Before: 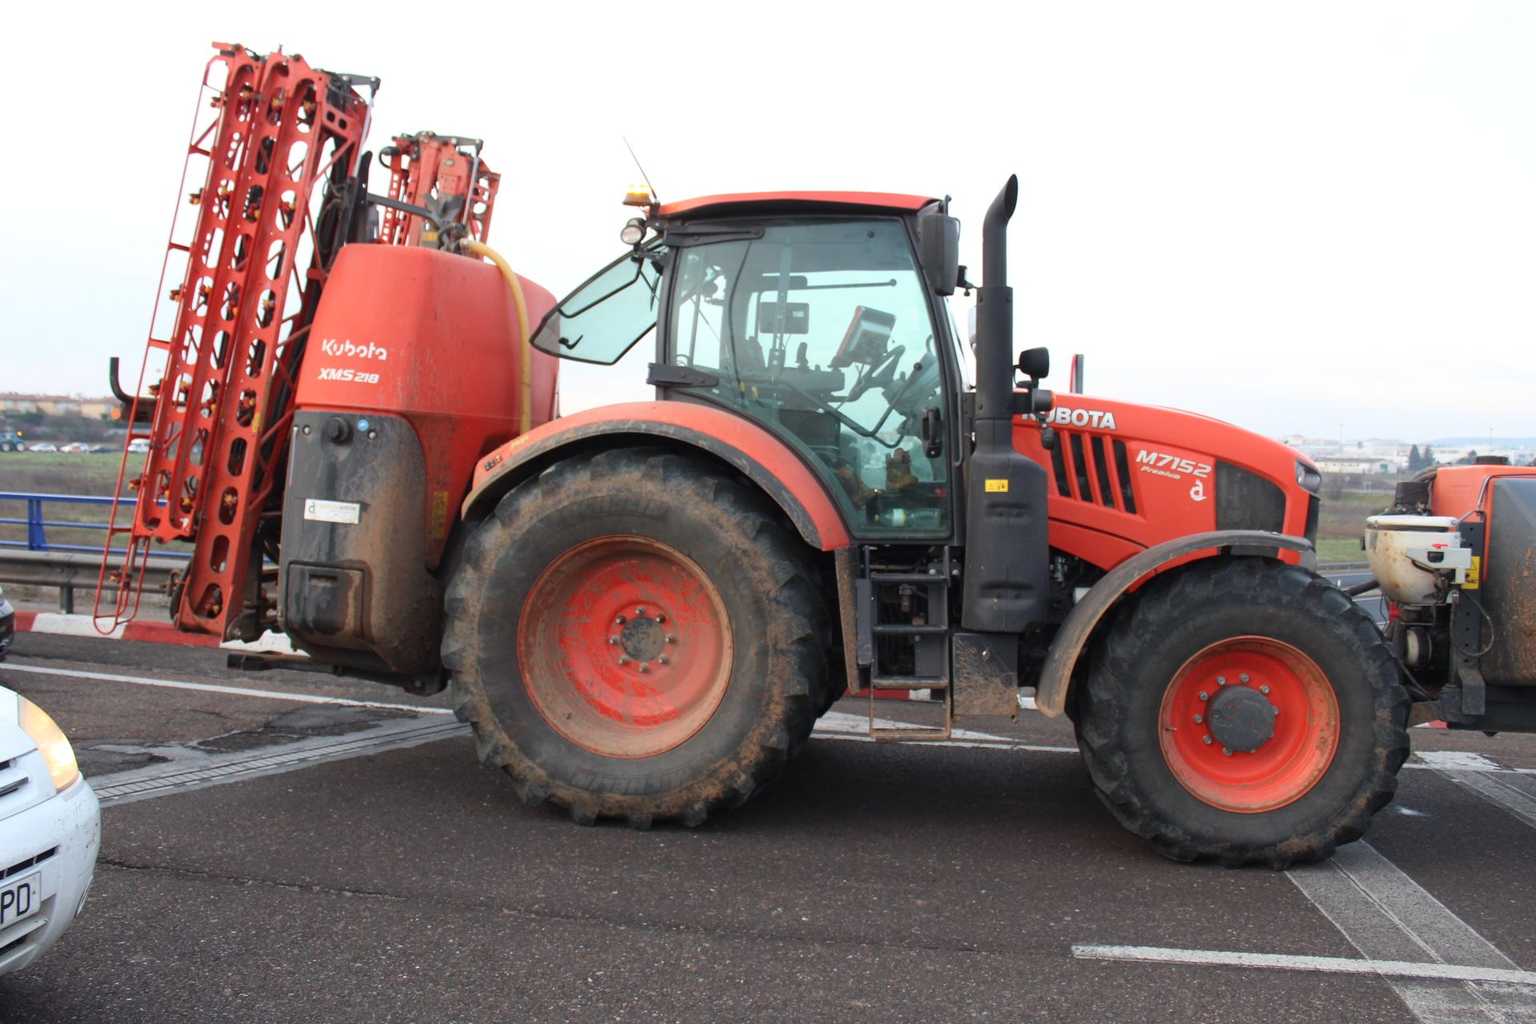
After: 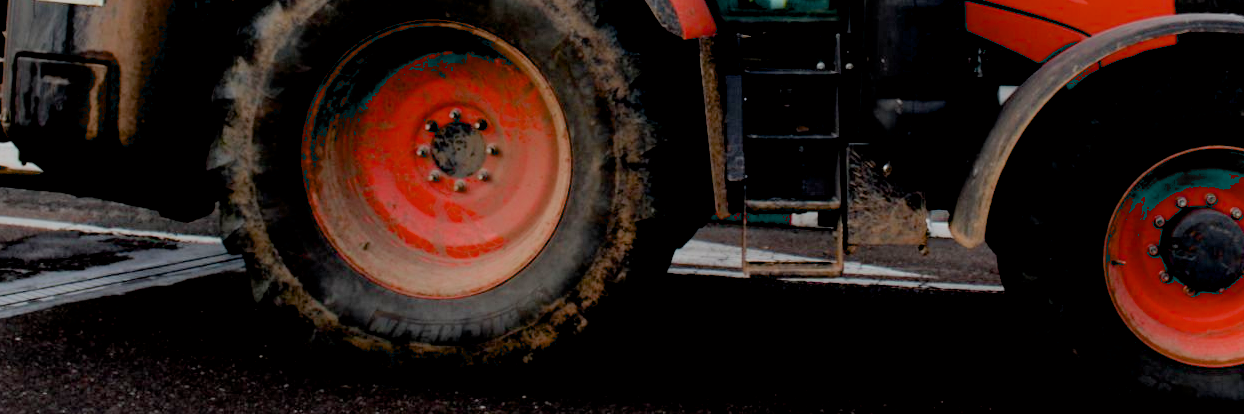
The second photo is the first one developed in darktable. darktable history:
exposure: black level correction 0.055, exposure -0.036 EV, compensate exposure bias true, compensate highlight preservation false
crop: left 18.011%, top 50.729%, right 17.153%, bottom 16.909%
color correction: highlights b* 0.024, saturation 0.985
filmic rgb: black relative exposure -7.19 EV, white relative exposure 5.34 EV, hardness 3.02
